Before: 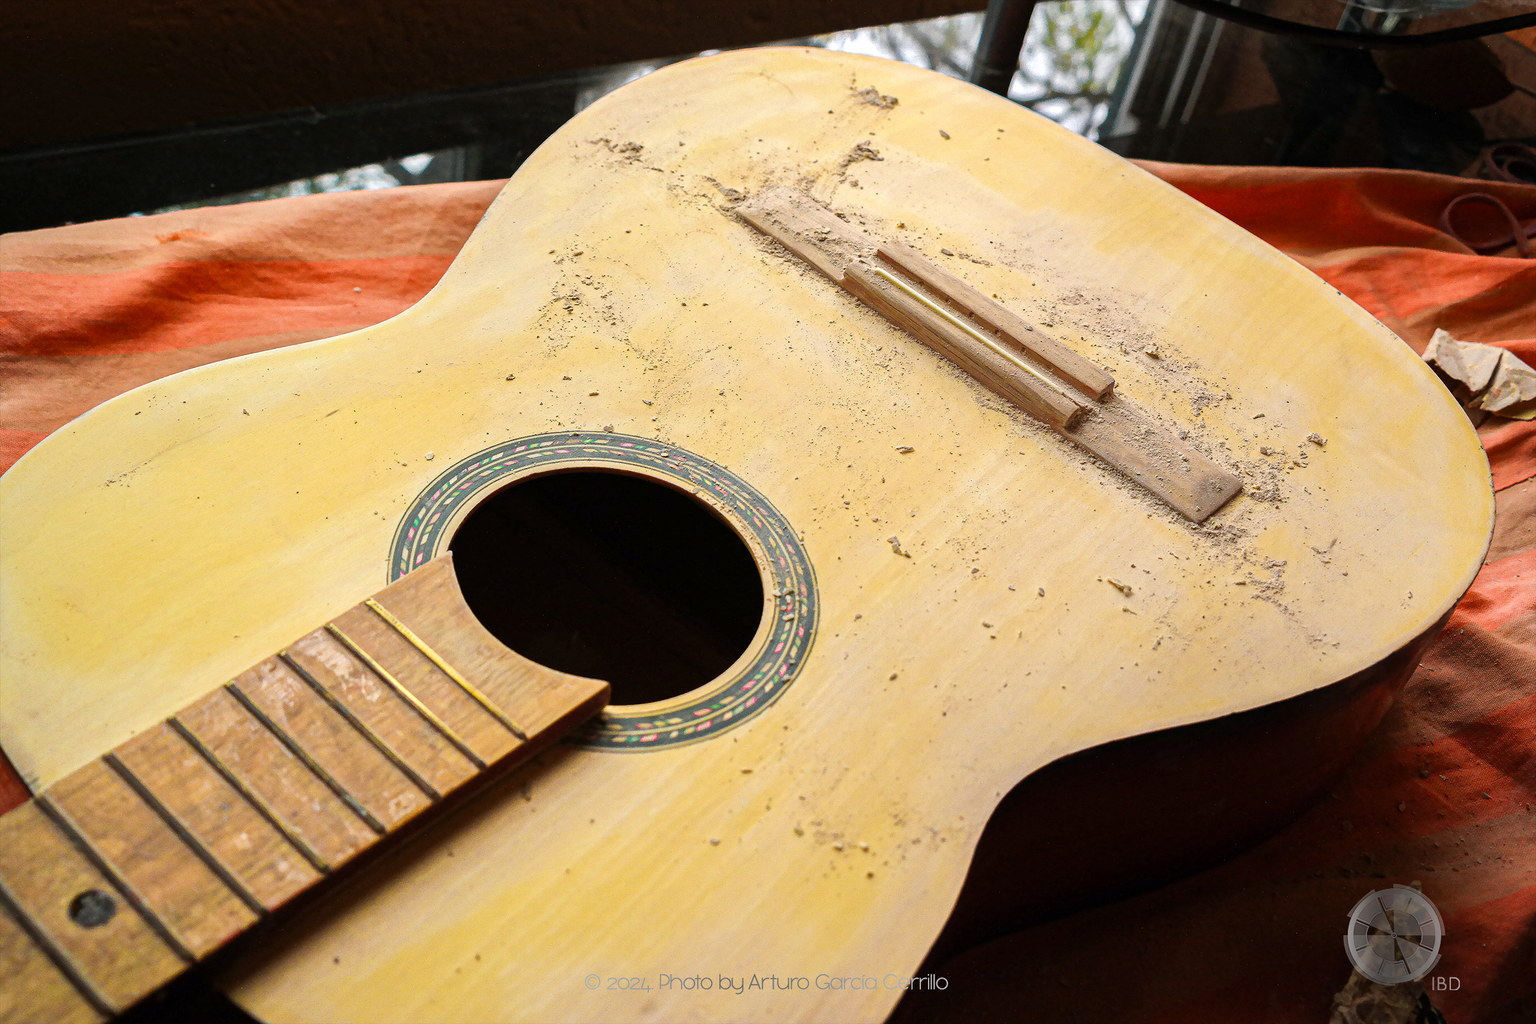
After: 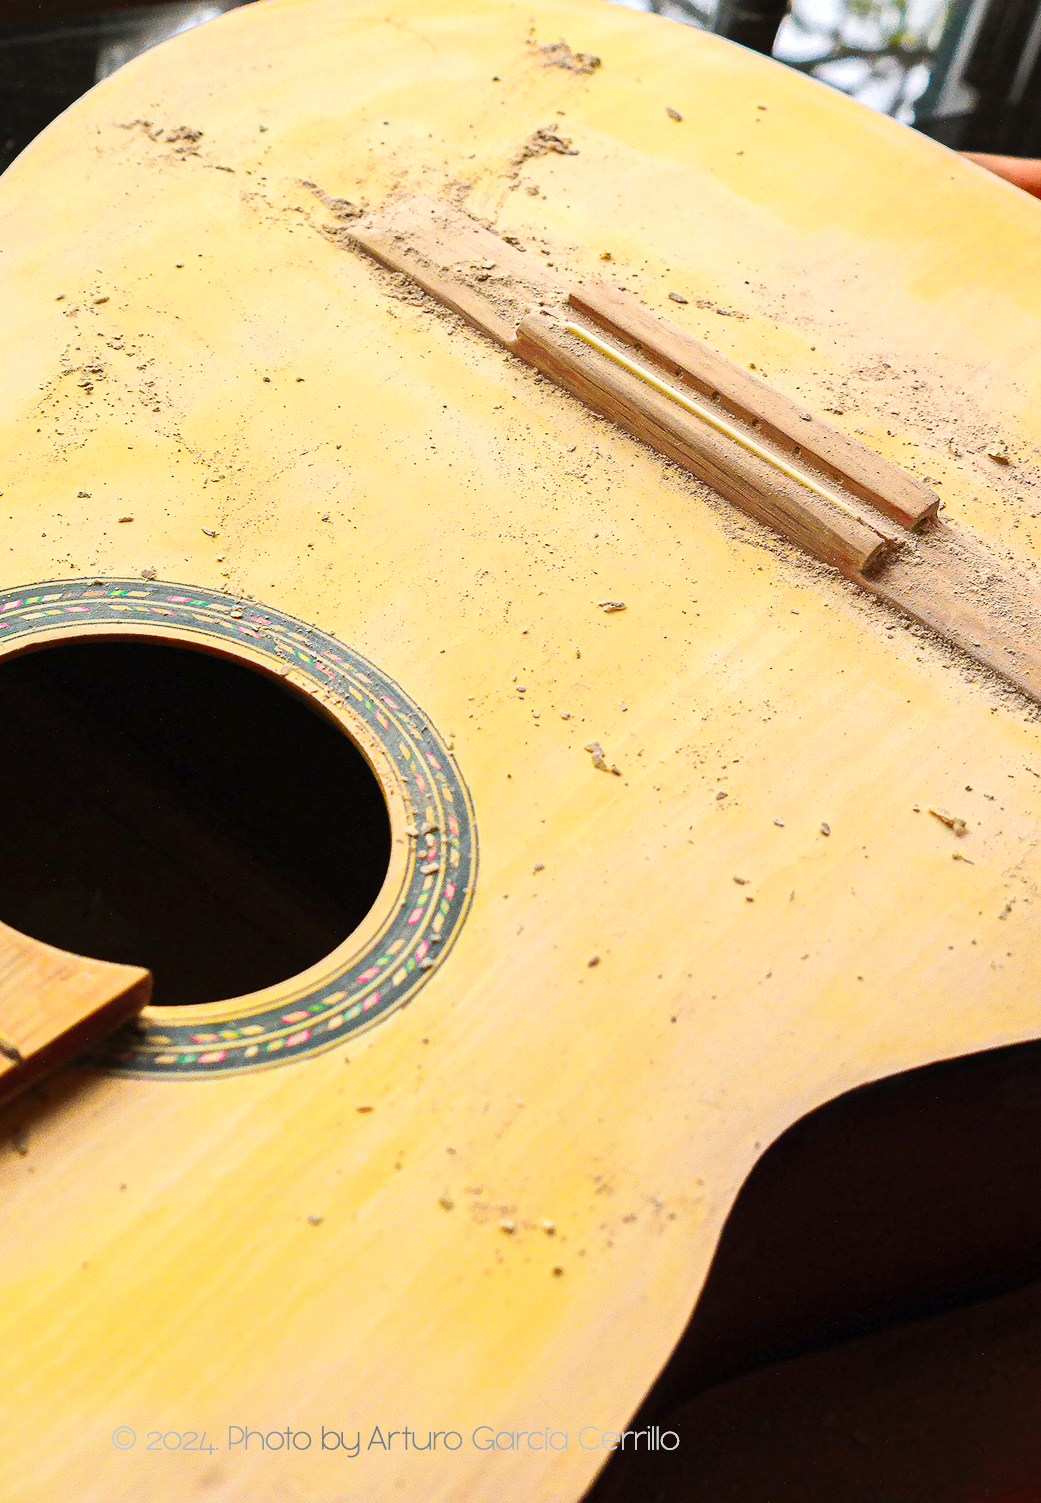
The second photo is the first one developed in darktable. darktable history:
crop: left 33.452%, top 6.025%, right 23.155%
contrast brightness saturation: contrast 0.2, brightness 0.16, saturation 0.22
